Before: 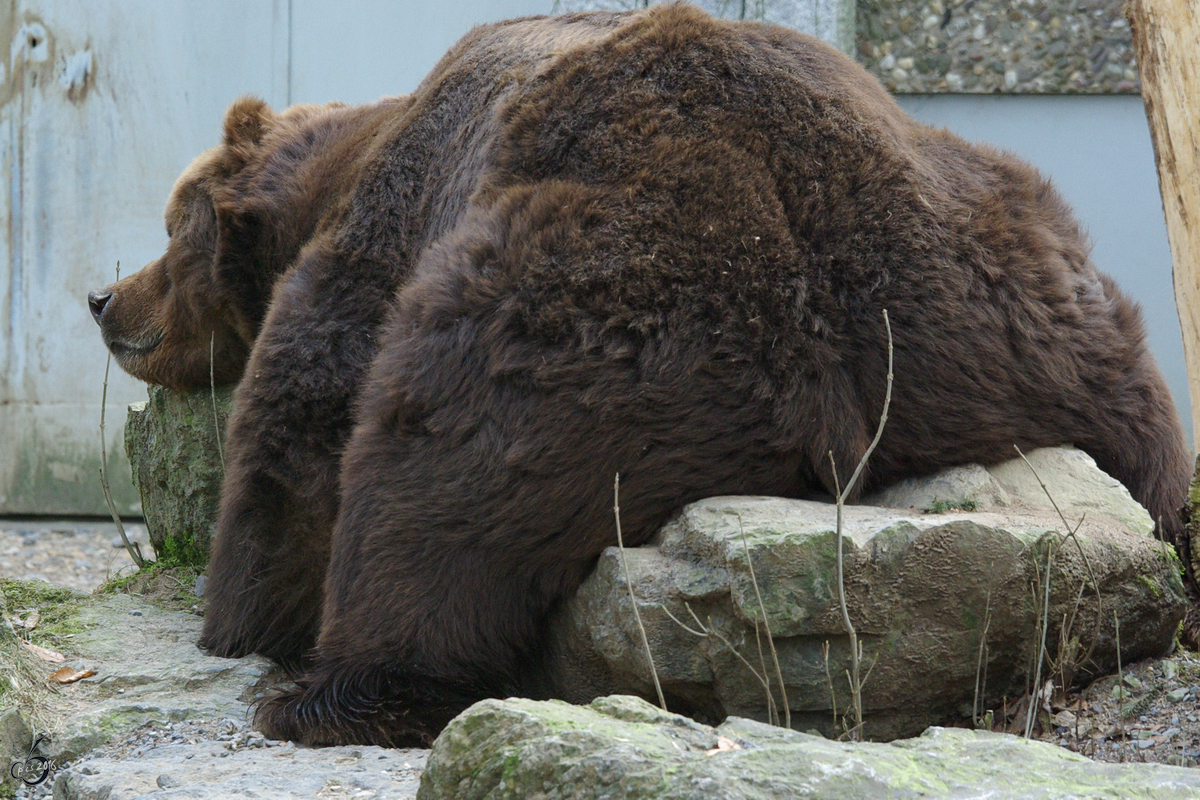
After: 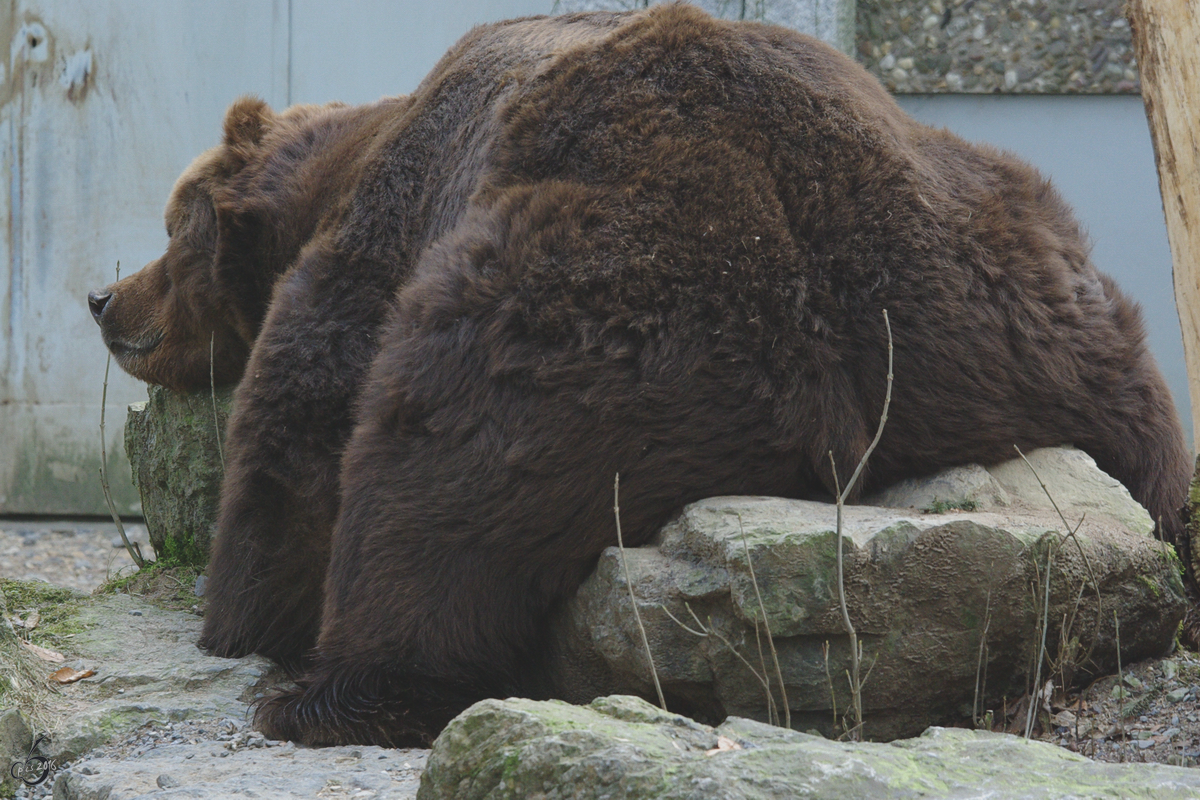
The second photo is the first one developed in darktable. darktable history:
exposure: black level correction -0.017, exposure -1.069 EV, compensate exposure bias true, compensate highlight preservation false
